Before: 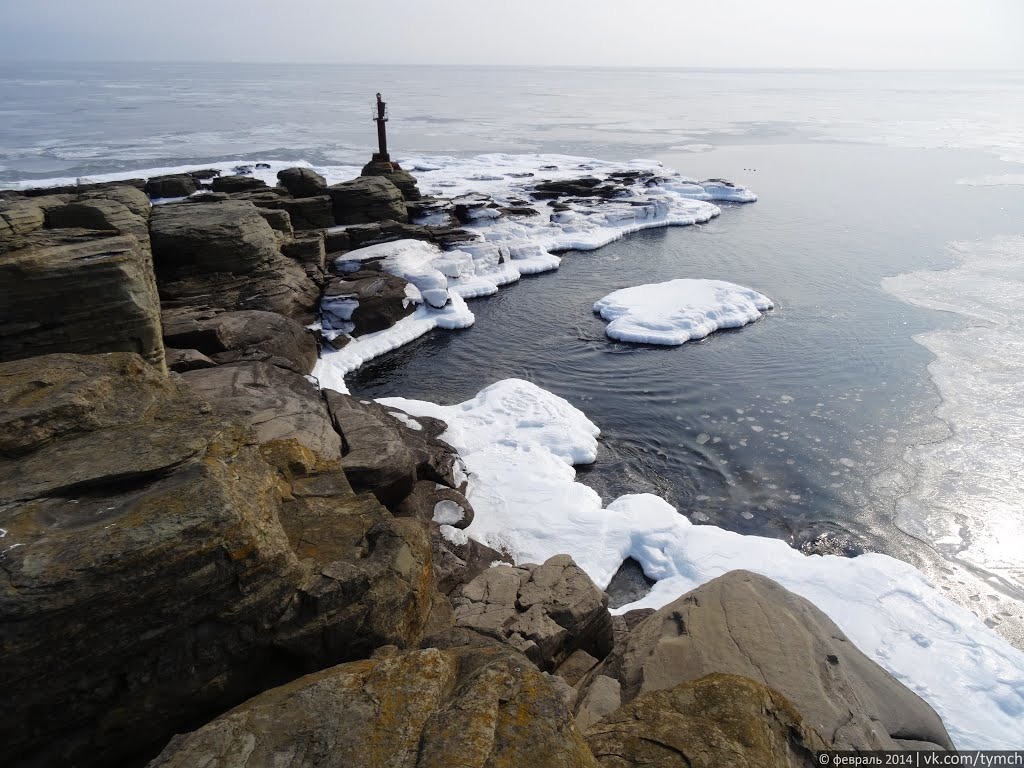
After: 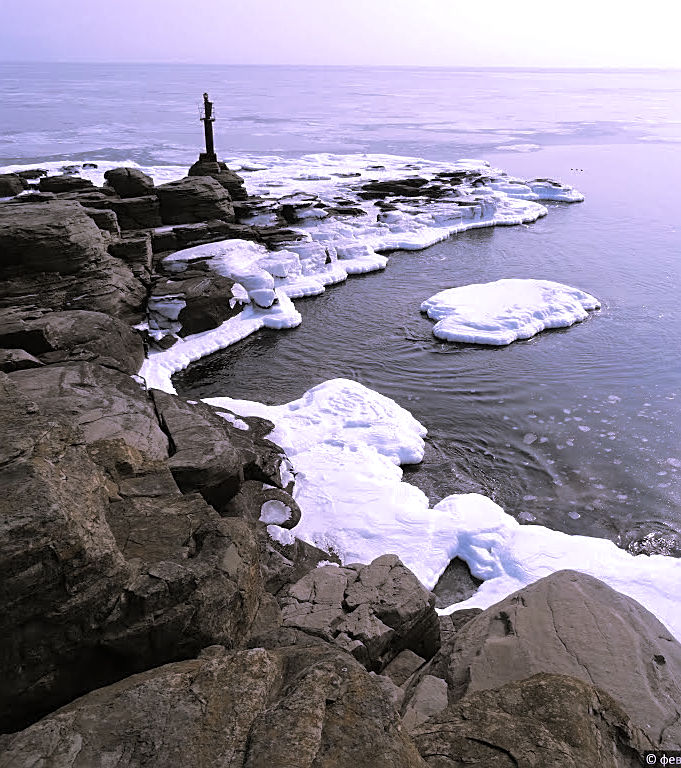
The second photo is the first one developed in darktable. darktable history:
color correction: highlights a* 15.46, highlights b* -20.56
white balance: red 0.967, blue 1.049
sharpen: on, module defaults
split-toning: shadows › hue 46.8°, shadows › saturation 0.17, highlights › hue 316.8°, highlights › saturation 0.27, balance -51.82
crop: left 16.899%, right 16.556%
